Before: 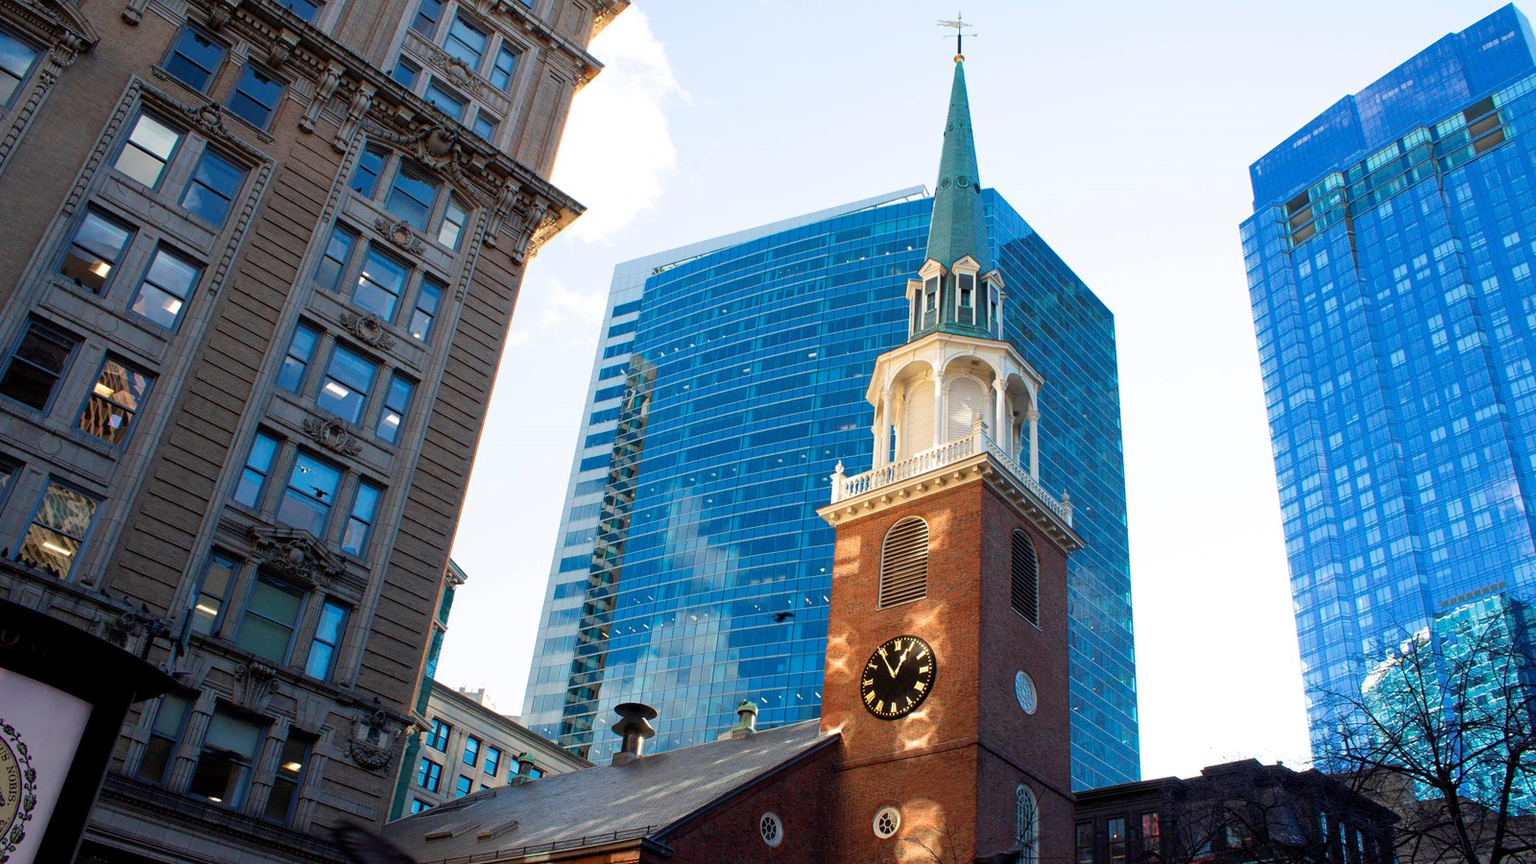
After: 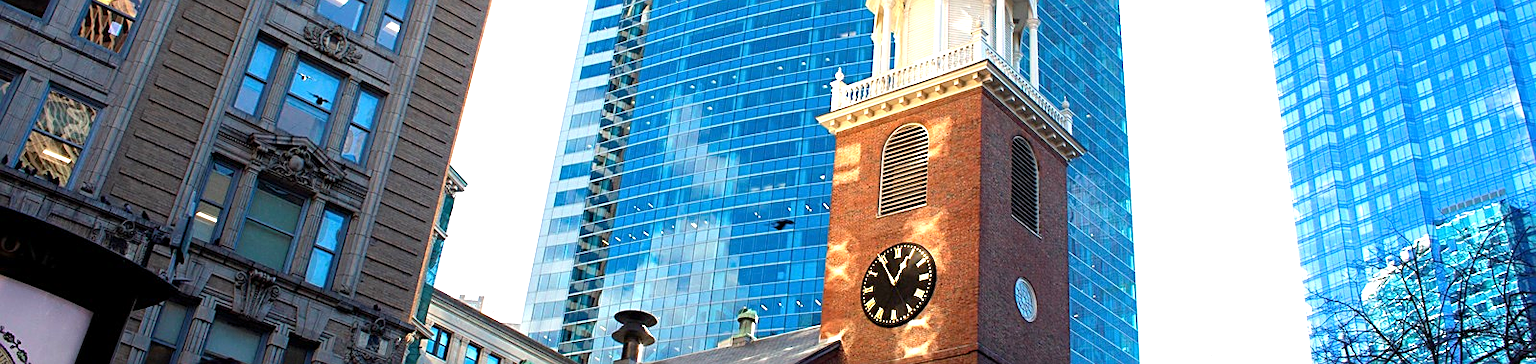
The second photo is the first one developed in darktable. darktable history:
sharpen: on, module defaults
crop: top 45.537%, bottom 12.157%
exposure: exposure 0.779 EV, compensate highlight preservation false
